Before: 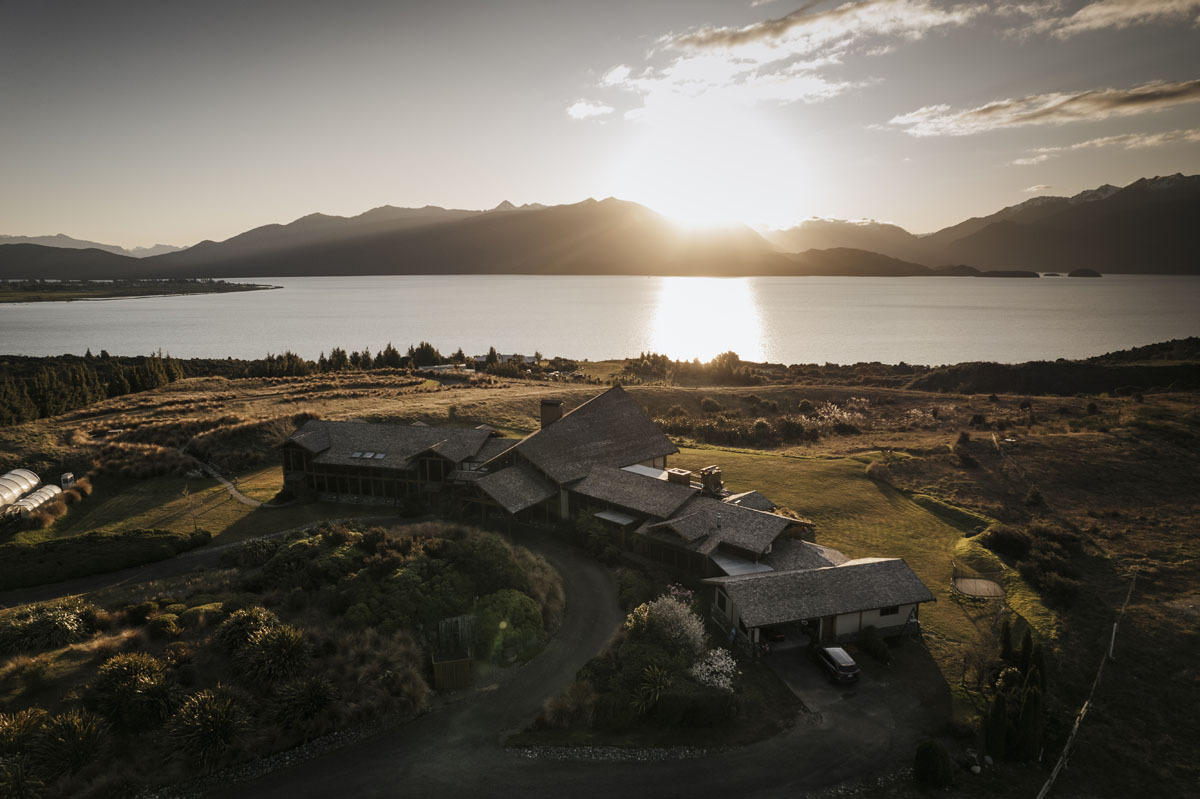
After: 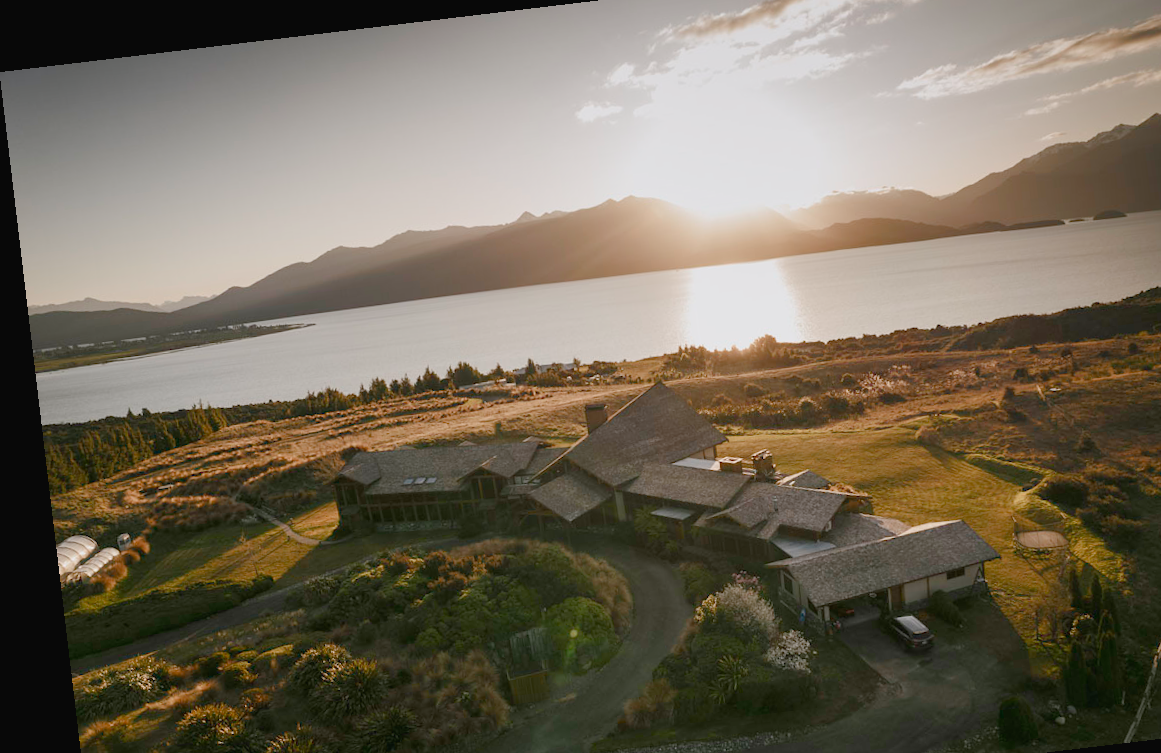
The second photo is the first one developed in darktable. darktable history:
color balance rgb: shadows lift › chroma 1%, shadows lift › hue 113°, highlights gain › chroma 0.2%, highlights gain › hue 333°, perceptual saturation grading › global saturation 20%, perceptual saturation grading › highlights -50%, perceptual saturation grading › shadows 25%, contrast -30%
crop: top 7.49%, right 9.717%, bottom 11.943%
exposure: black level correction 0, exposure 0.7 EV, compensate exposure bias true, compensate highlight preservation false
rotate and perspective: rotation -6.83°, automatic cropping off
